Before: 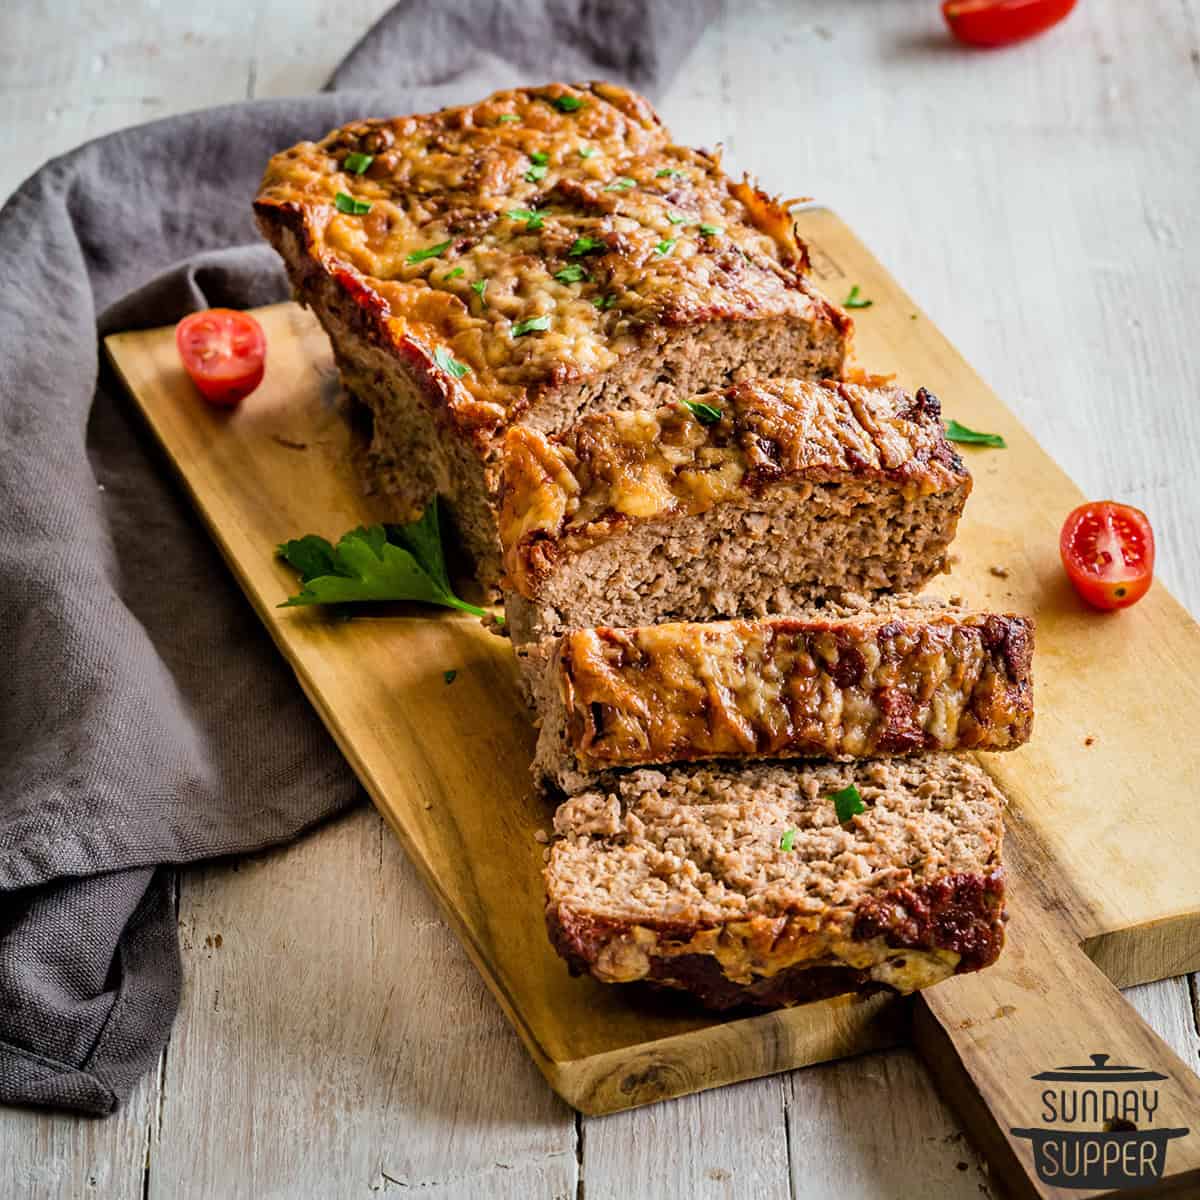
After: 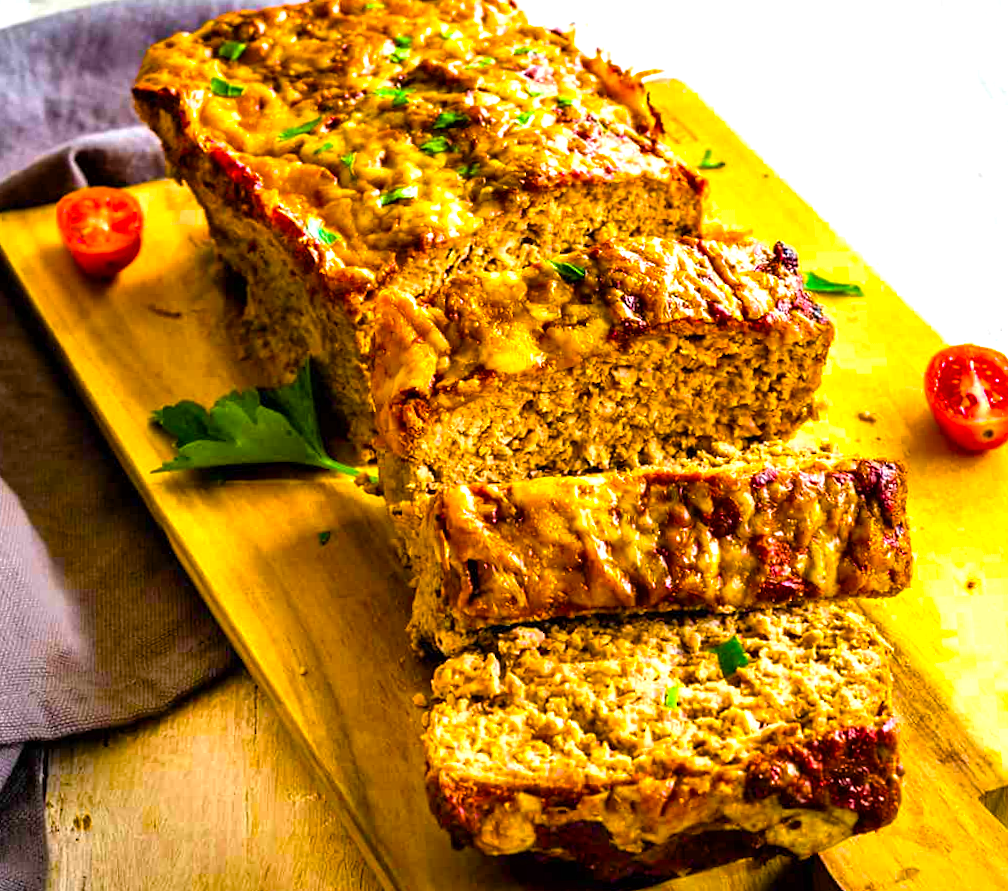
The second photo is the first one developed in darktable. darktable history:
color balance rgb: linear chroma grading › global chroma 42%, perceptual saturation grading › global saturation 42%, perceptual brilliance grading › global brilliance 25%, global vibrance 33%
rotate and perspective: rotation -1.68°, lens shift (vertical) -0.146, crop left 0.049, crop right 0.912, crop top 0.032, crop bottom 0.96
crop: left 8.155%, top 6.611%, bottom 15.385%
